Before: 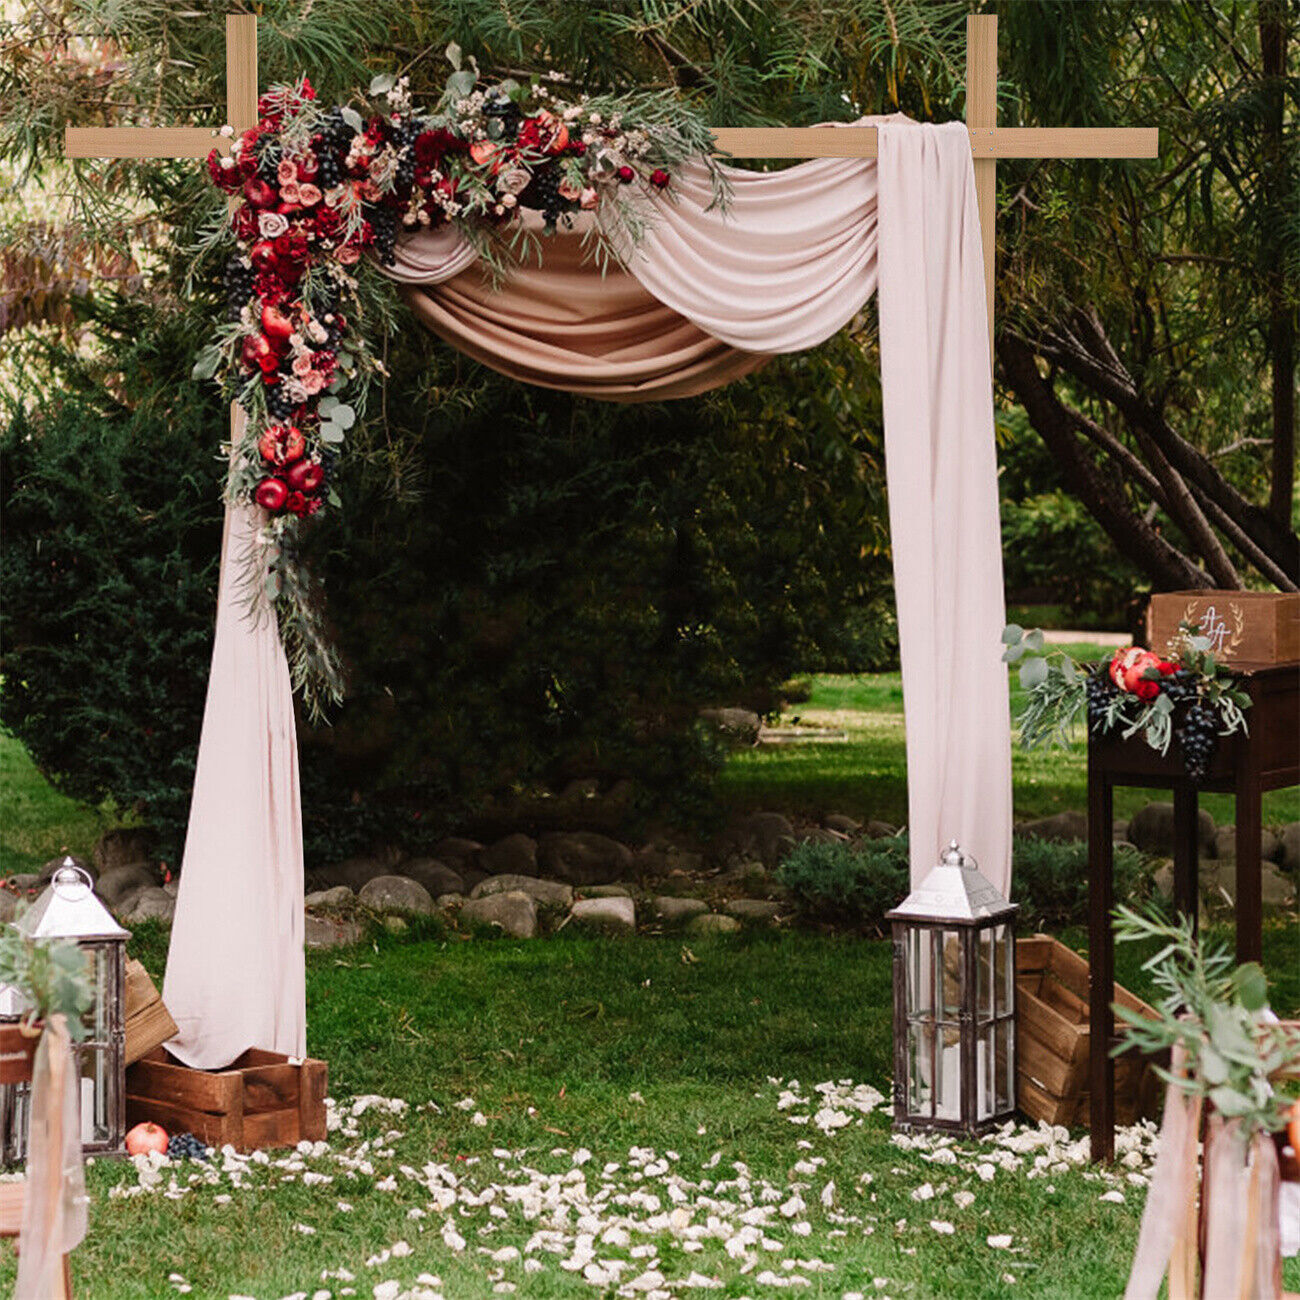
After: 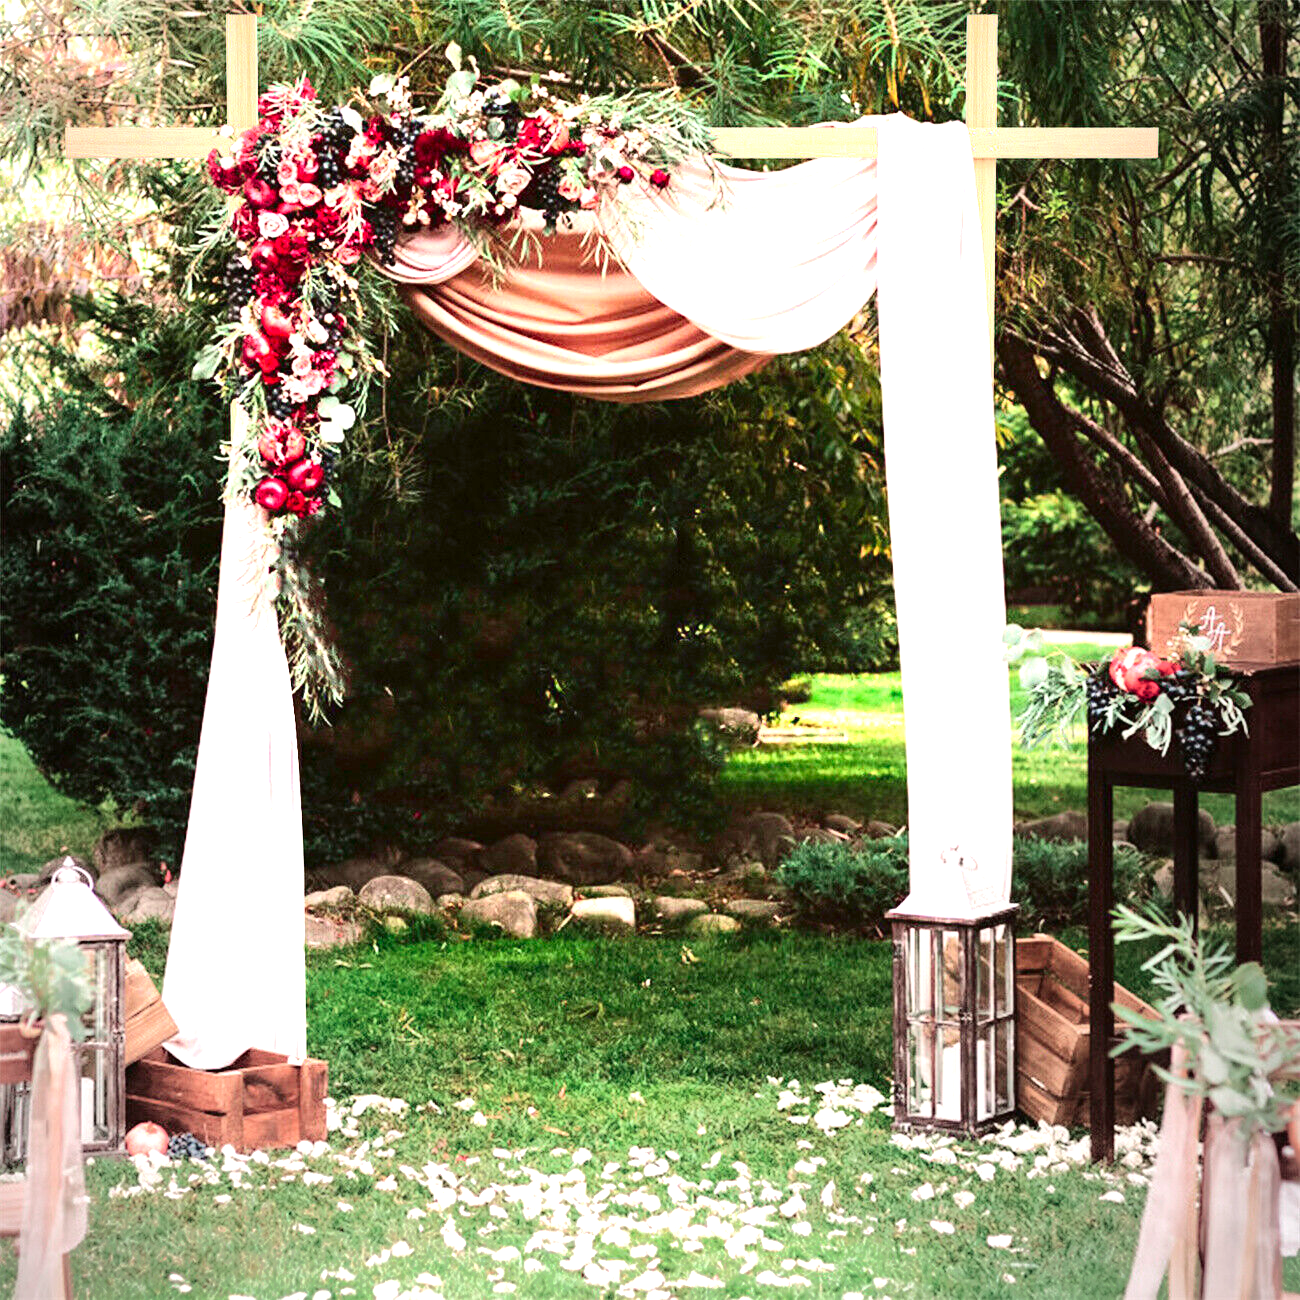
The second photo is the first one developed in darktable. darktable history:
tone curve: curves: ch0 [(0, 0) (0.059, 0.027) (0.178, 0.105) (0.292, 0.233) (0.485, 0.472) (0.837, 0.887) (1, 0.983)]; ch1 [(0, 0) (0.23, 0.166) (0.34, 0.298) (0.371, 0.334) (0.435, 0.413) (0.477, 0.469) (0.499, 0.498) (0.534, 0.551) (0.56, 0.585) (0.754, 0.801) (1, 1)]; ch2 [(0, 0) (0.431, 0.414) (0.498, 0.503) (0.524, 0.531) (0.568, 0.567) (0.6, 0.597) (0.65, 0.651) (0.752, 0.764) (1, 1)], color space Lab, independent channels, preserve colors none
vignetting: fall-off start 72.14%, fall-off radius 108.07%, brightness -0.713, saturation -0.488, center (-0.054, -0.359), width/height ratio 0.729
exposure: black level correction 0, exposure 1.9 EV, compensate highlight preservation false
shadows and highlights: radius 93.07, shadows -14.46, white point adjustment 0.23, highlights 31.48, compress 48.23%, highlights color adjustment 52.79%, soften with gaussian
levels: levels [0, 0.48, 0.961]
